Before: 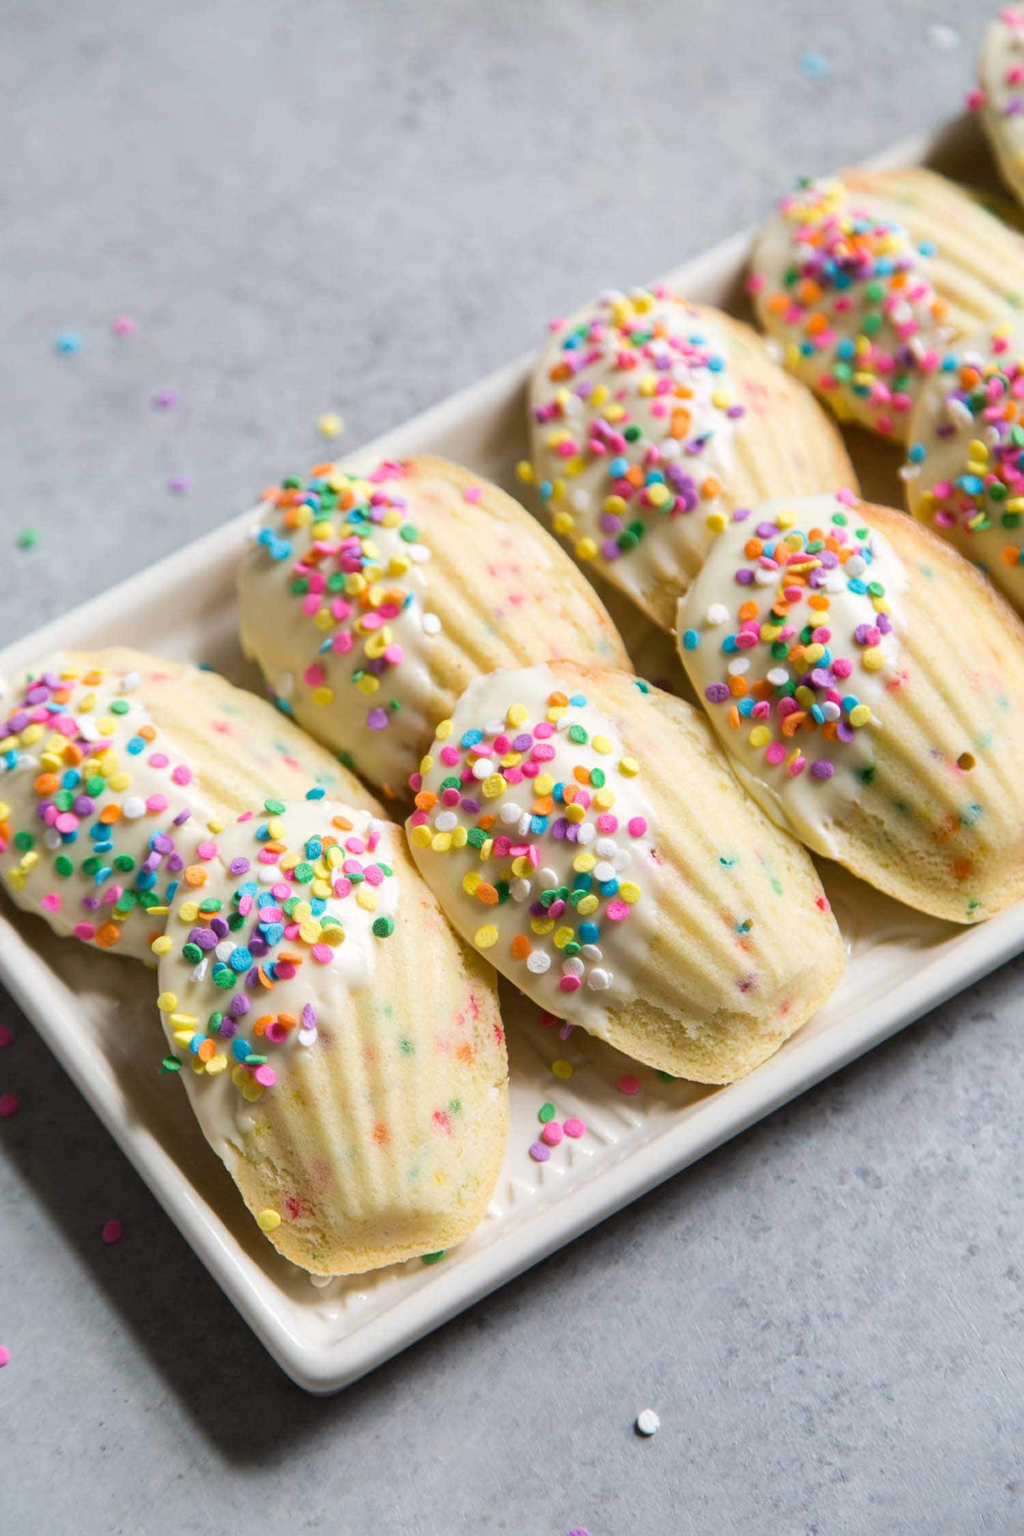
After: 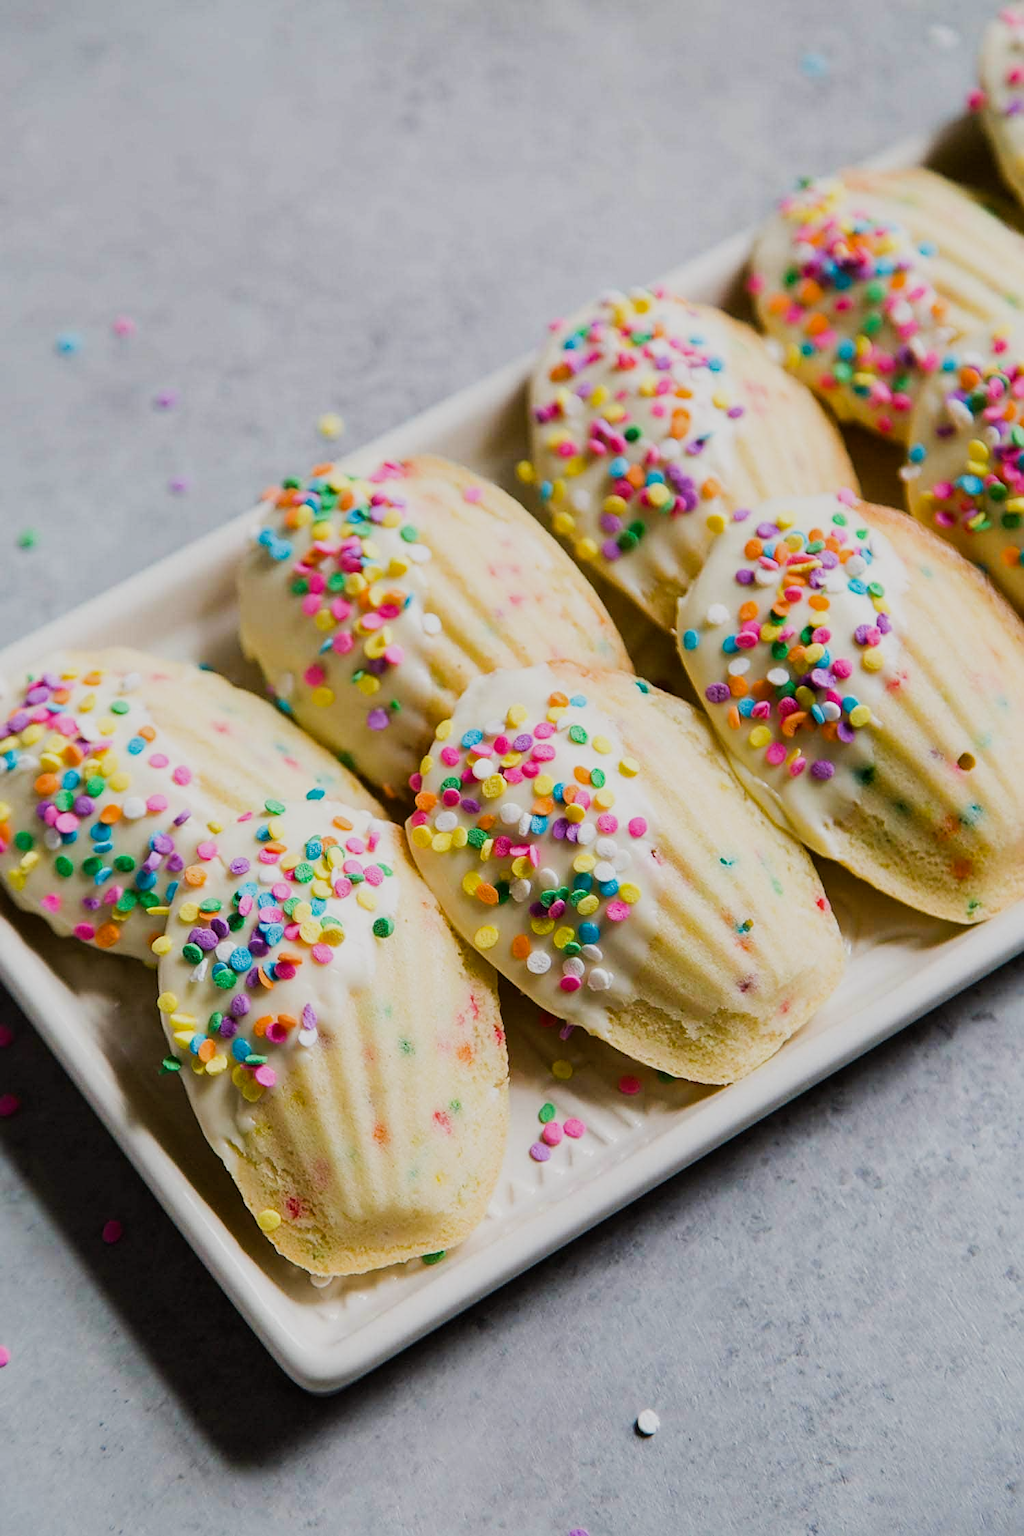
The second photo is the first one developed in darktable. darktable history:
sigmoid: on, module defaults
exposure: exposure -0.293 EV, compensate highlight preservation false
sharpen: on, module defaults
